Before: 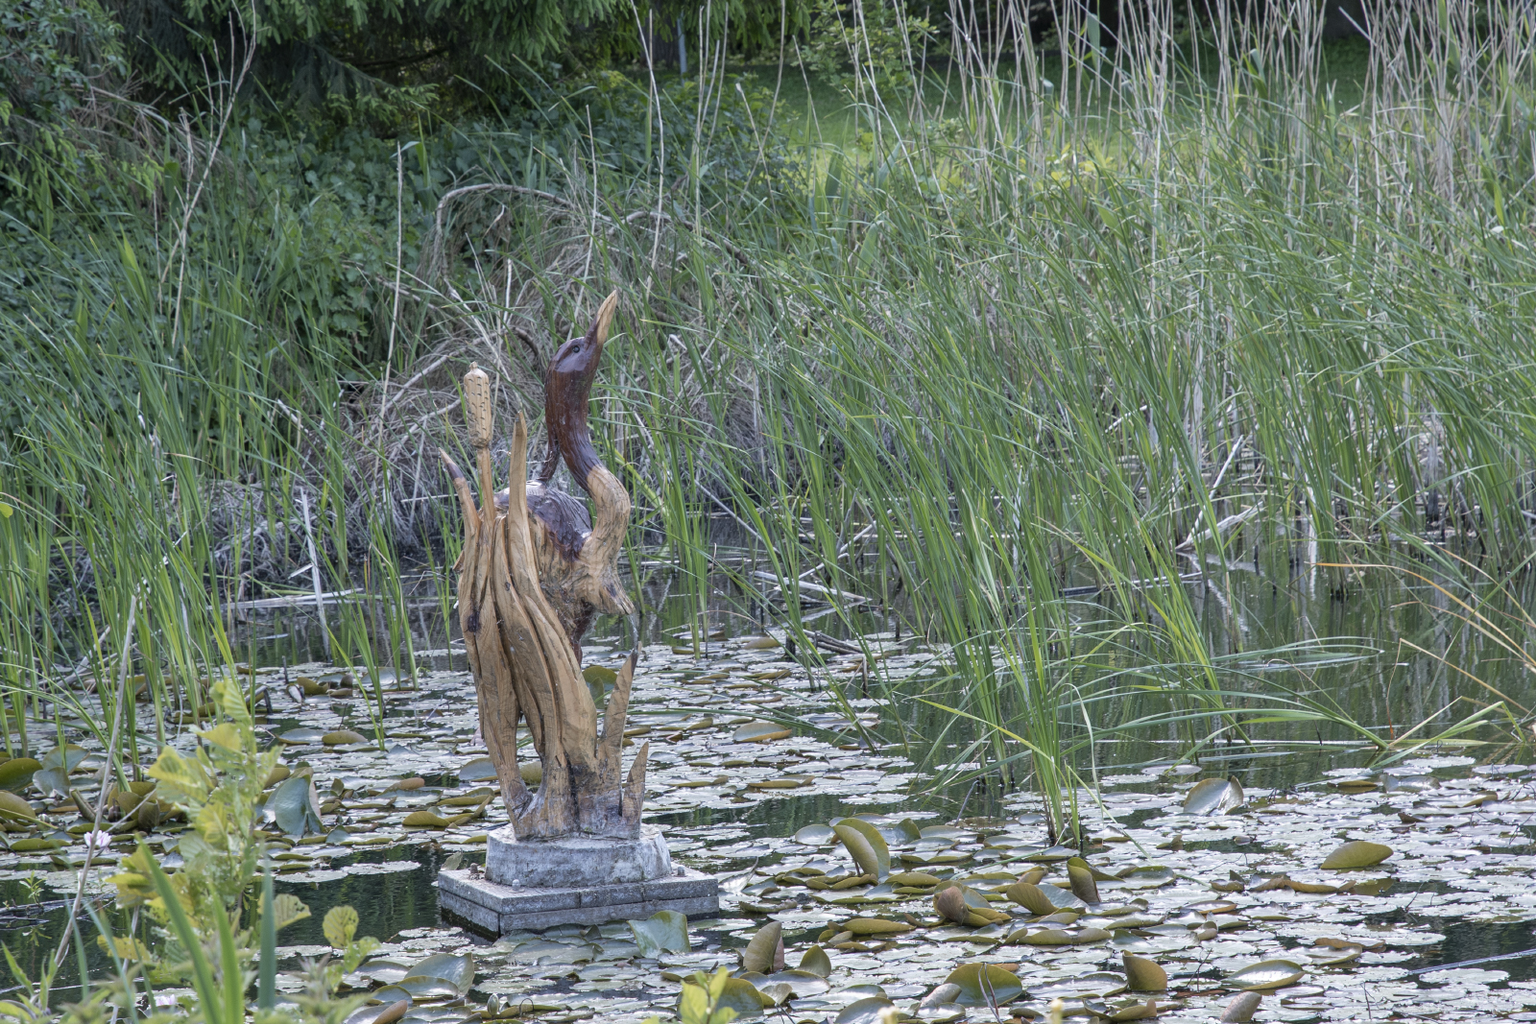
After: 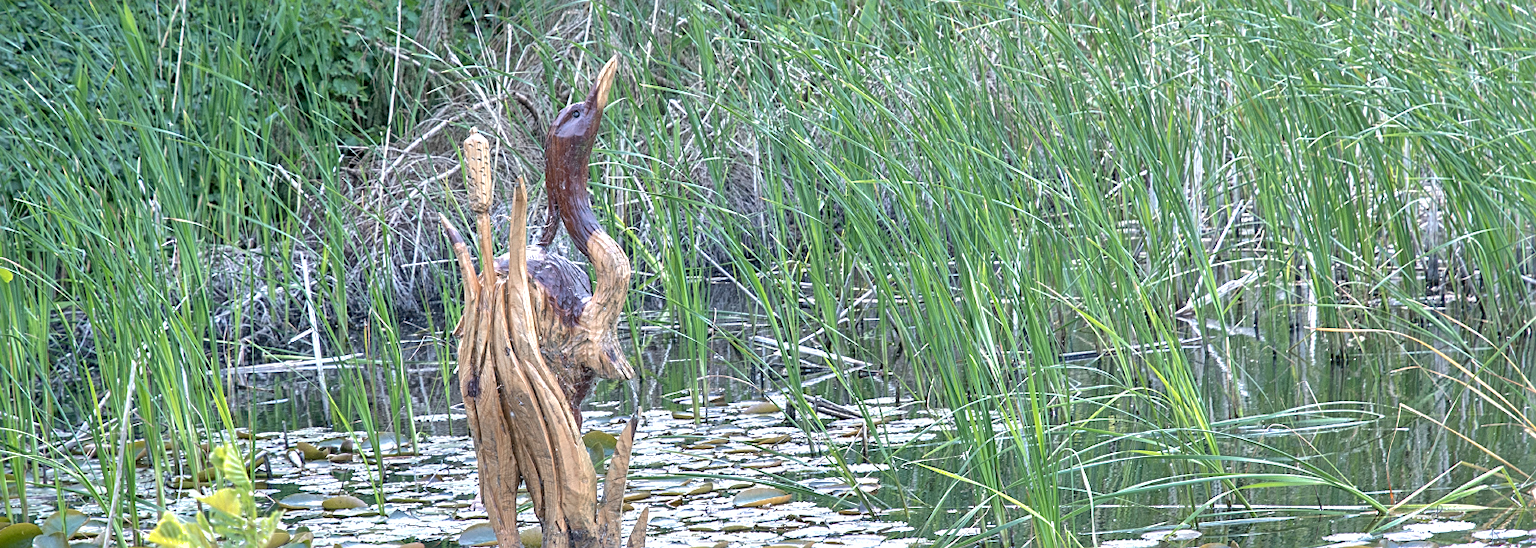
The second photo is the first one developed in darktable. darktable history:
exposure: black level correction 0, exposure 0.9 EV, compensate highlight preservation false
local contrast: highlights 100%, shadows 100%, detail 120%, midtone range 0.2
sharpen: on, module defaults
crop and rotate: top 23.043%, bottom 23.437%
shadows and highlights: on, module defaults
